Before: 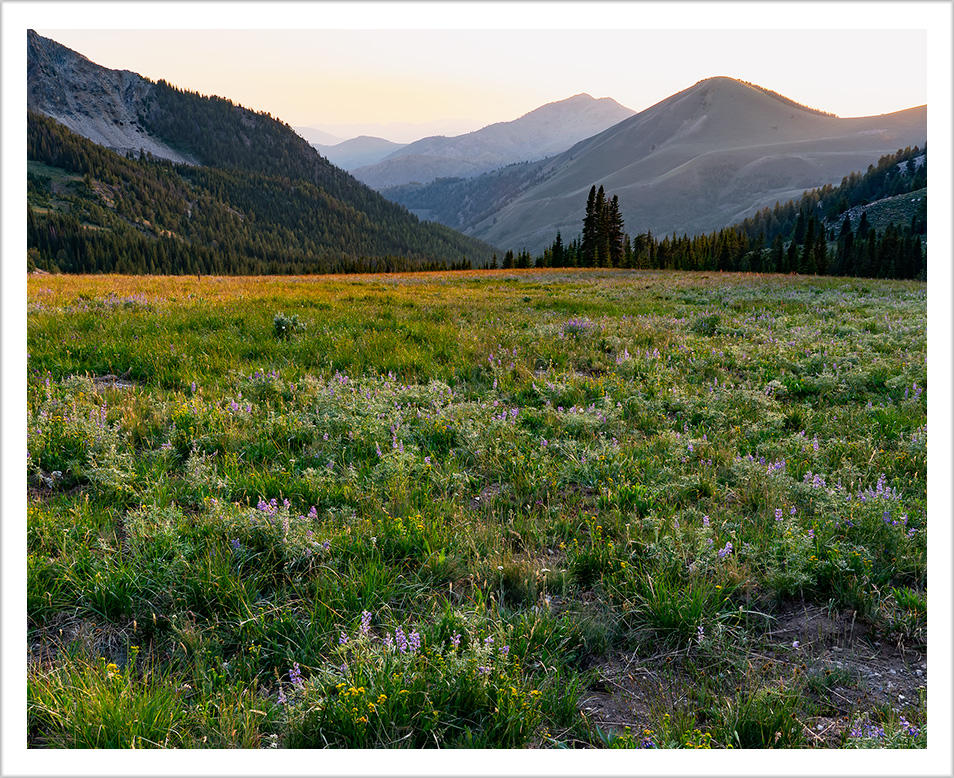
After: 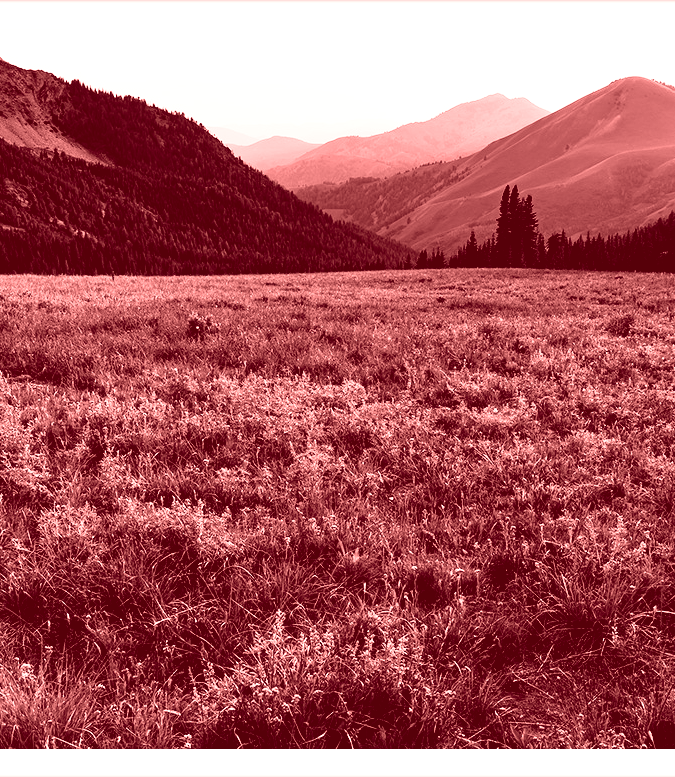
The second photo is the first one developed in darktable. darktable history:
colorize: saturation 60%, source mix 100%
base curve: curves: ch0 [(0, 0) (0.028, 0.03) (0.121, 0.232) (0.46, 0.748) (0.859, 0.968) (1, 1)], preserve colors none
crop and rotate: left 9.061%, right 20.142%
levels: mode automatic, black 8.58%, gray 59.42%, levels [0, 0.445, 1]
